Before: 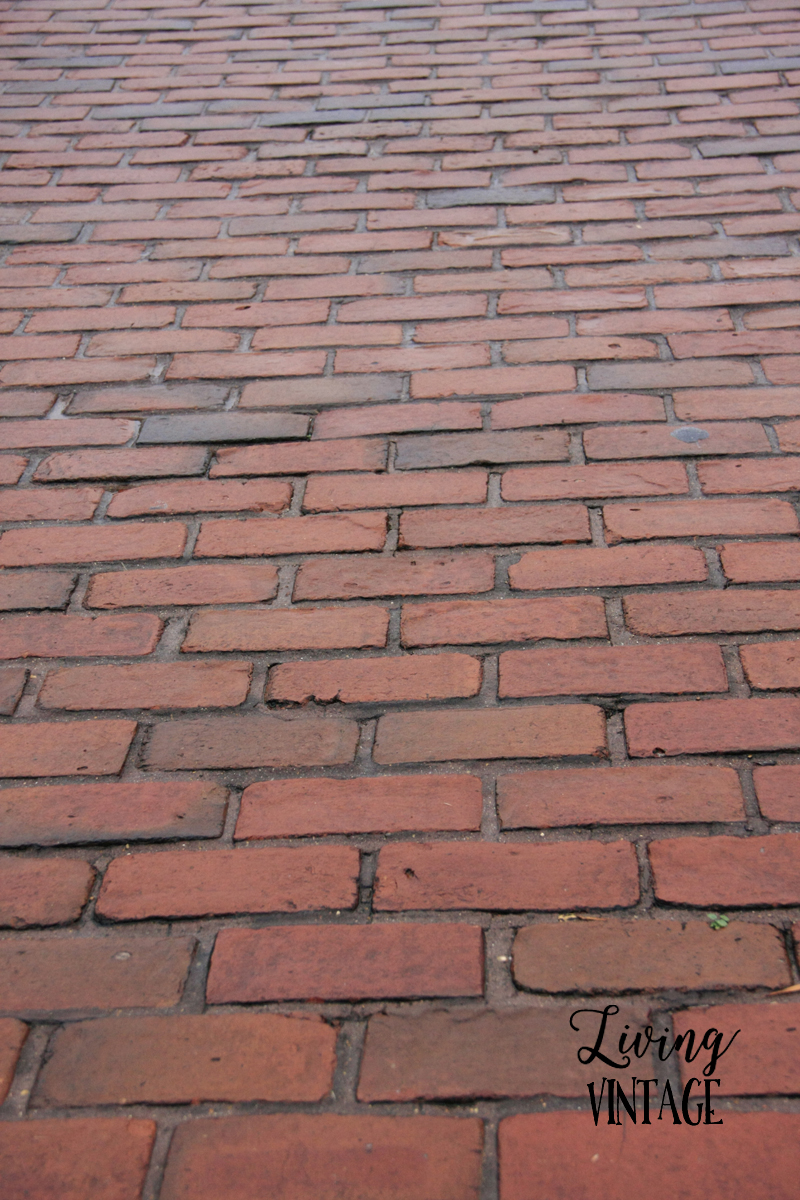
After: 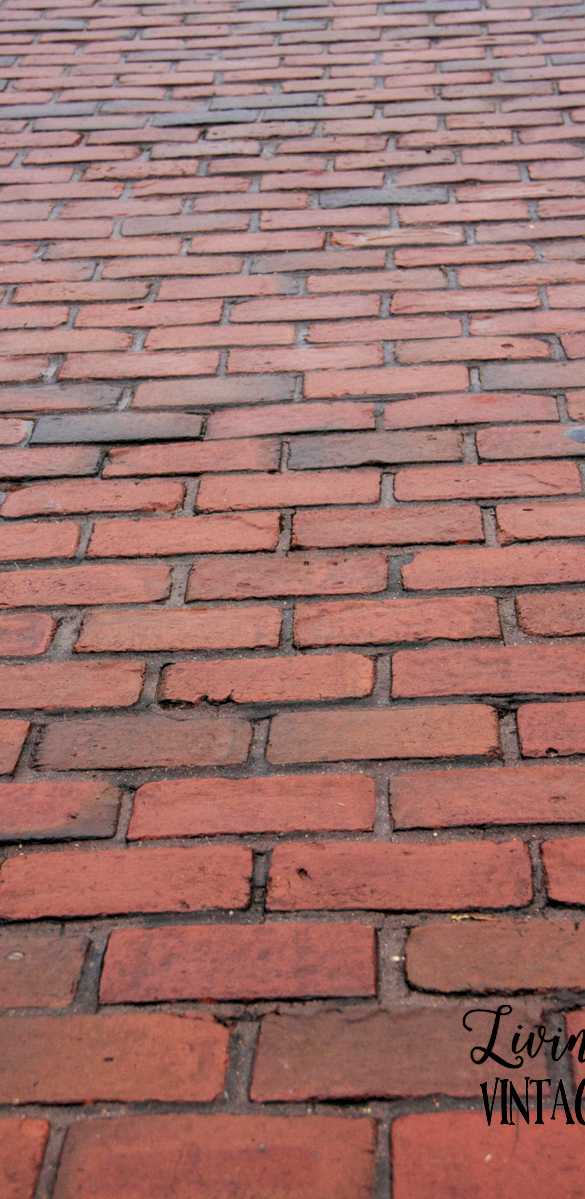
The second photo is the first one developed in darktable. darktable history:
crop: left 13.443%, right 13.31%
local contrast: on, module defaults
